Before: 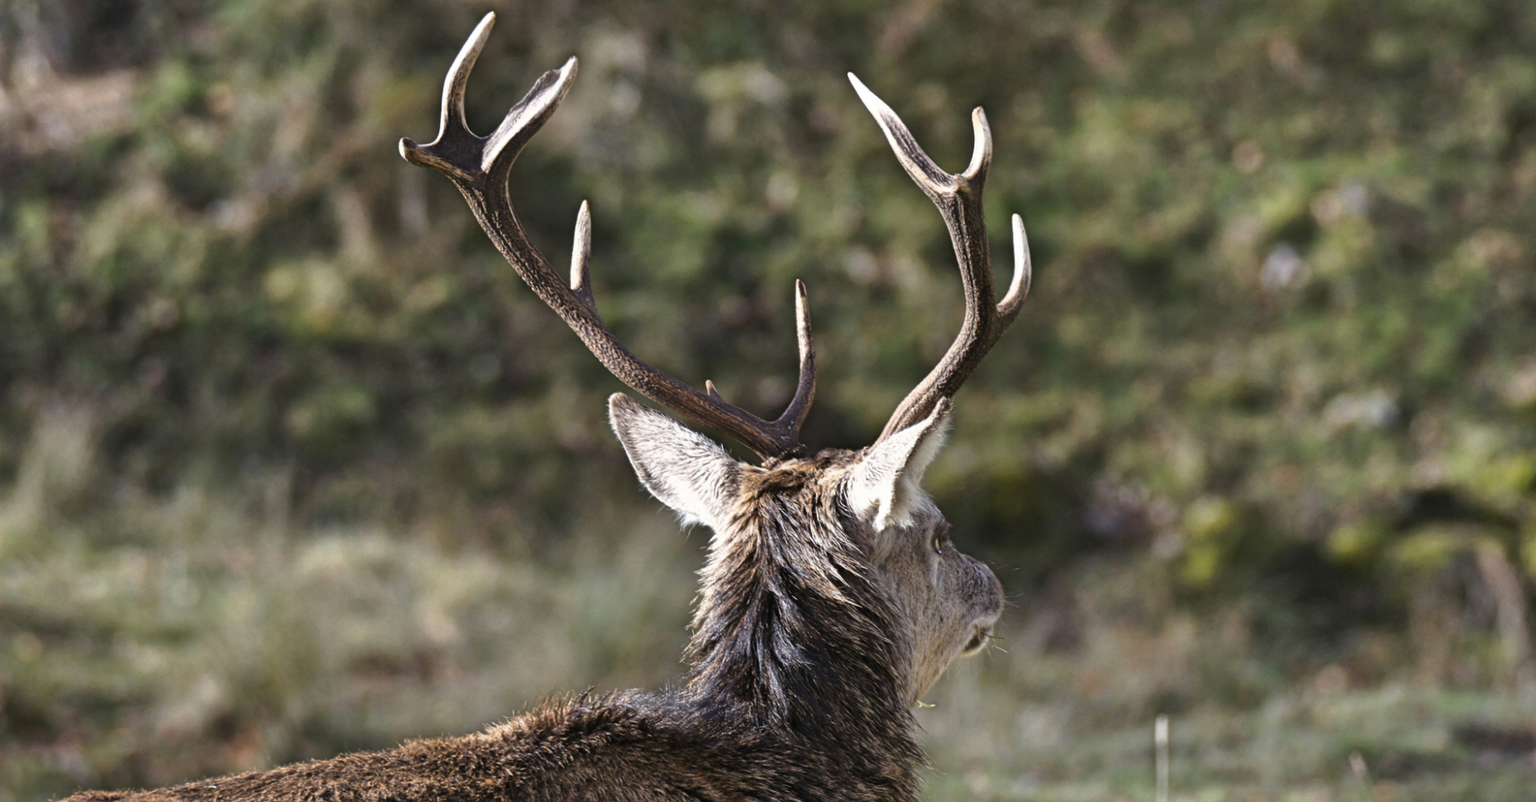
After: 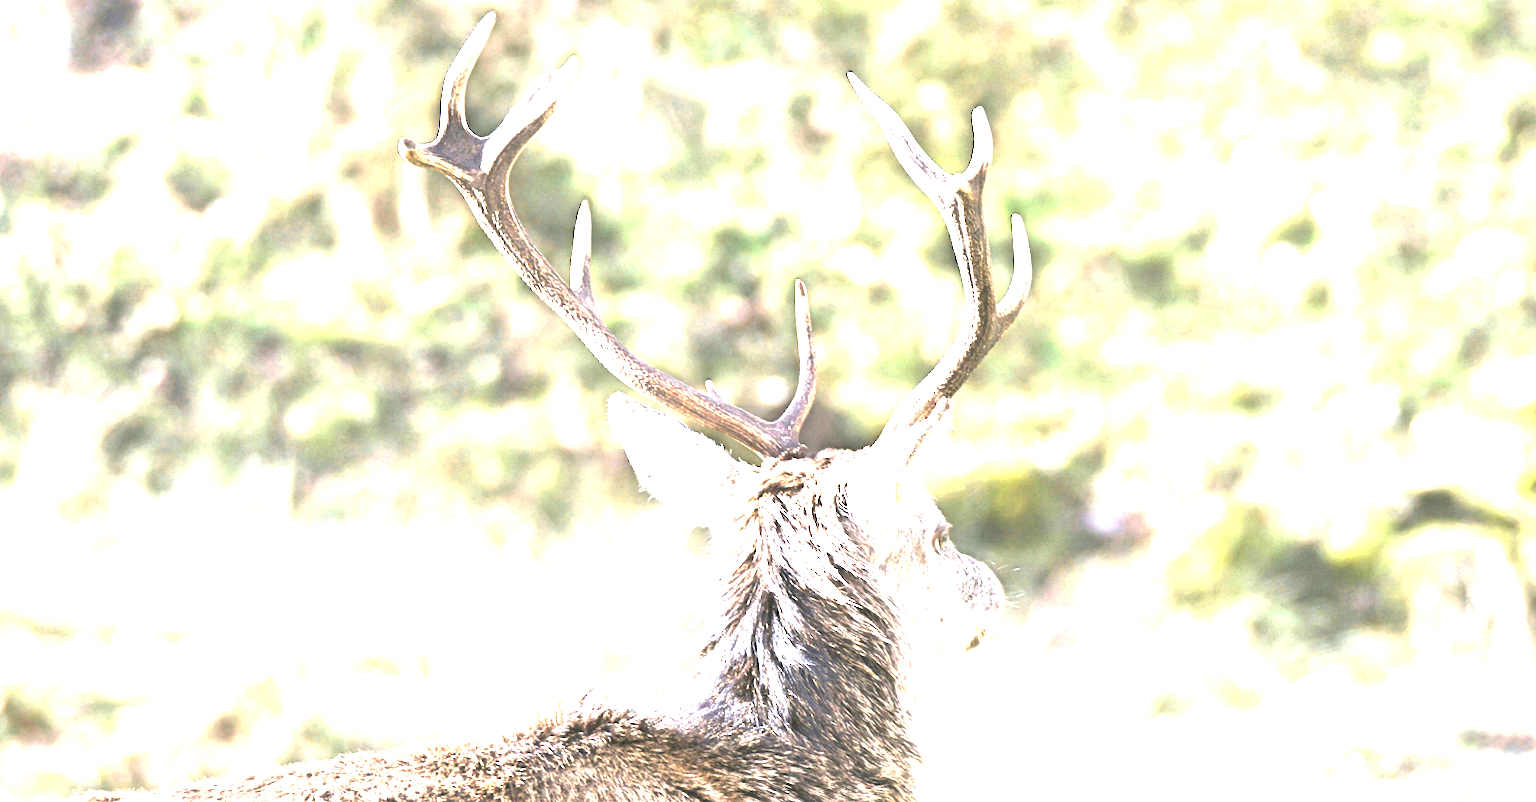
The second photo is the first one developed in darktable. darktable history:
exposure: black level correction 0, exposure 3.919 EV, compensate exposure bias true, compensate highlight preservation false
